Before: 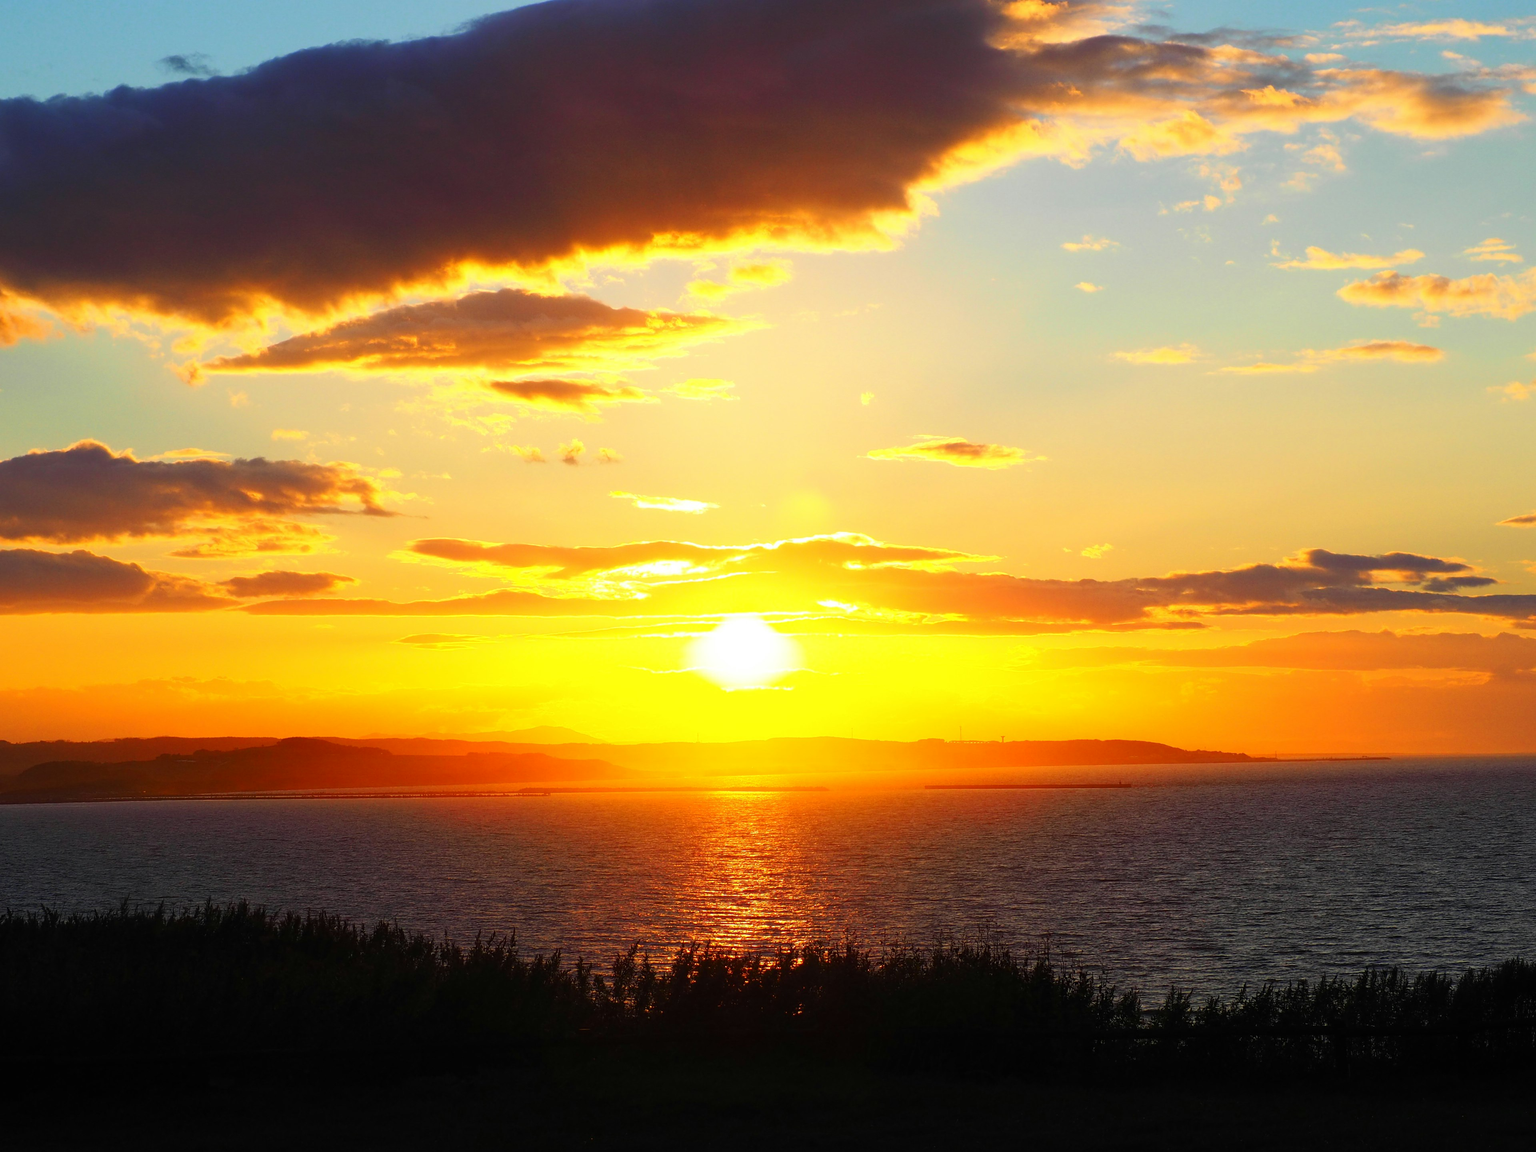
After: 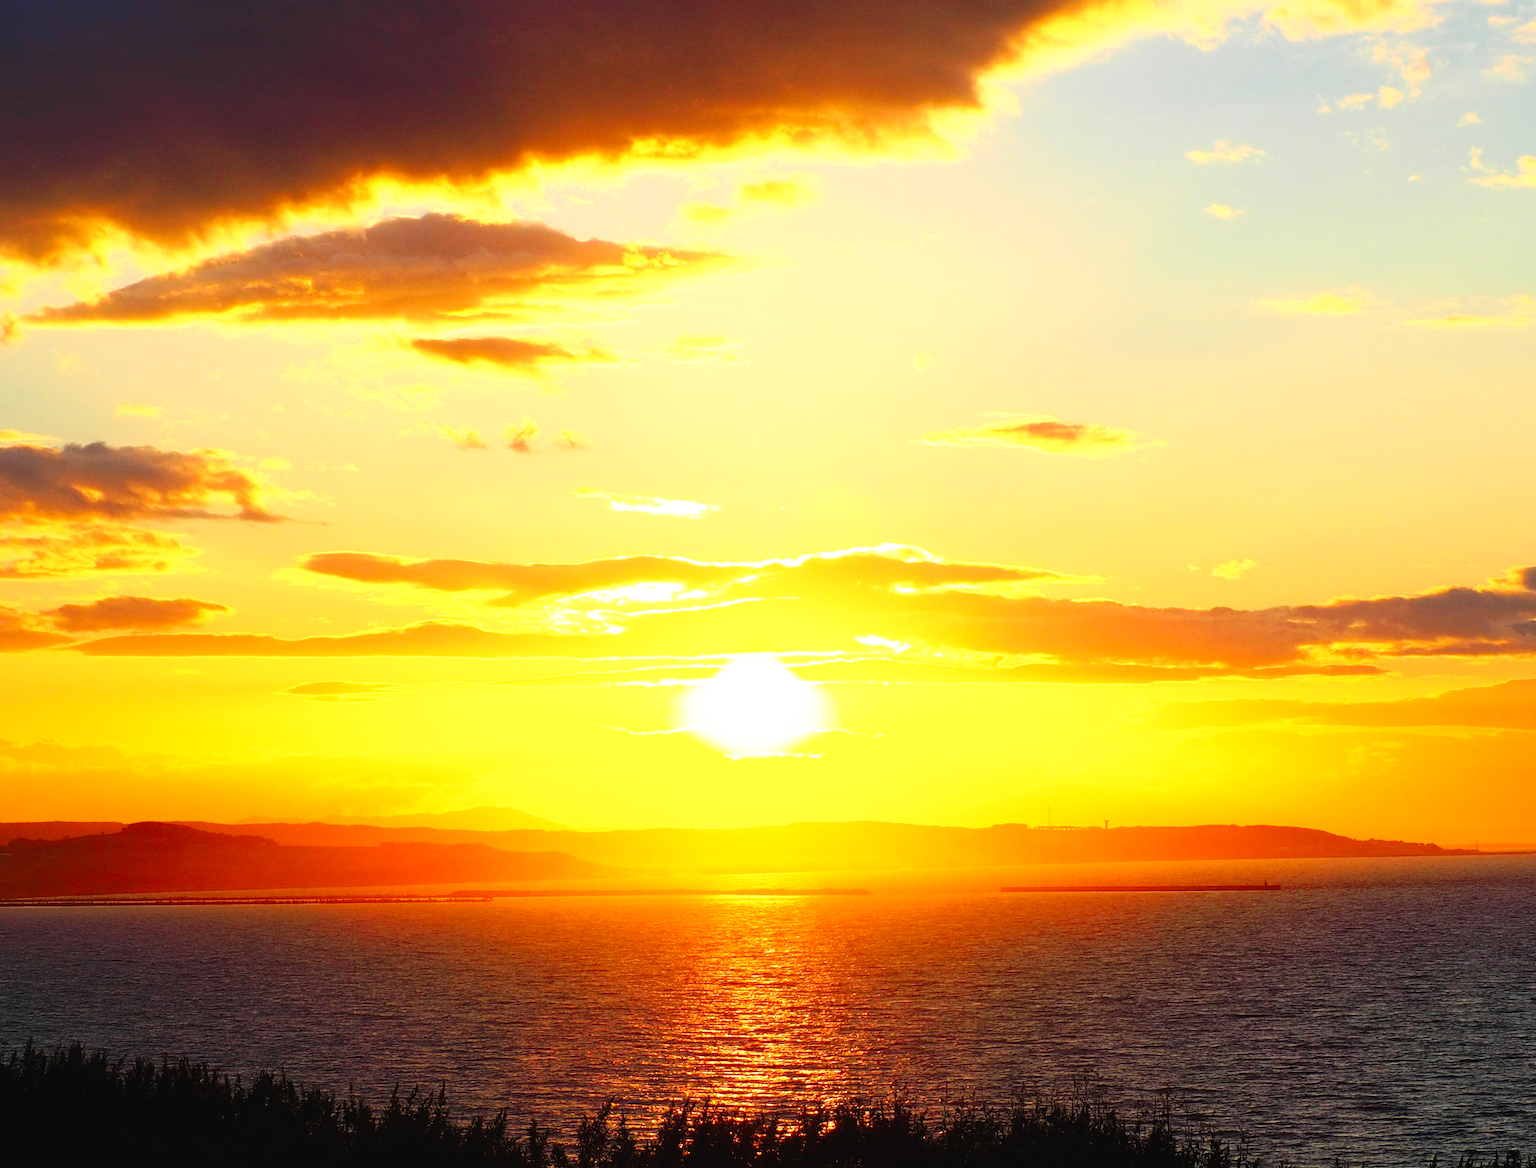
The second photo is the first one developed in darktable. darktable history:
crop and rotate: left 12.206%, top 11.437%, right 14.063%, bottom 13.76%
tone curve: curves: ch0 [(0, 0) (0.003, 0.025) (0.011, 0.025) (0.025, 0.029) (0.044, 0.035) (0.069, 0.053) (0.1, 0.083) (0.136, 0.118) (0.177, 0.163) (0.224, 0.22) (0.277, 0.295) (0.335, 0.371) (0.399, 0.444) (0.468, 0.524) (0.543, 0.618) (0.623, 0.702) (0.709, 0.79) (0.801, 0.89) (0.898, 0.973) (1, 1)], preserve colors none
